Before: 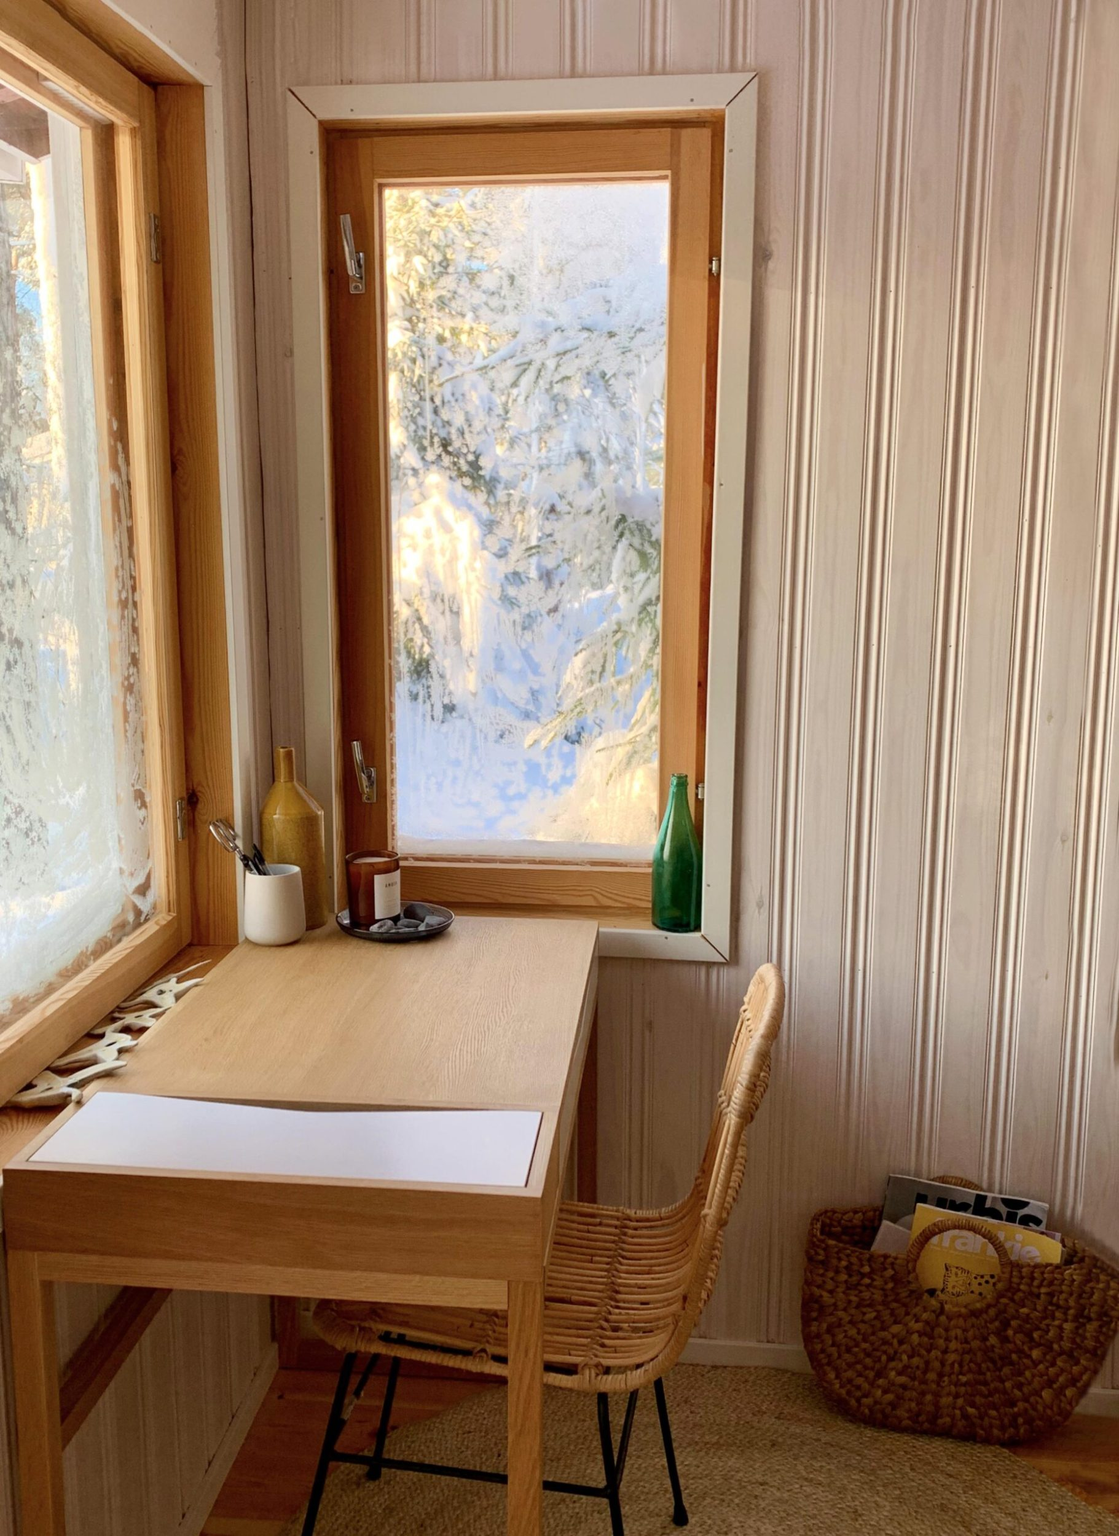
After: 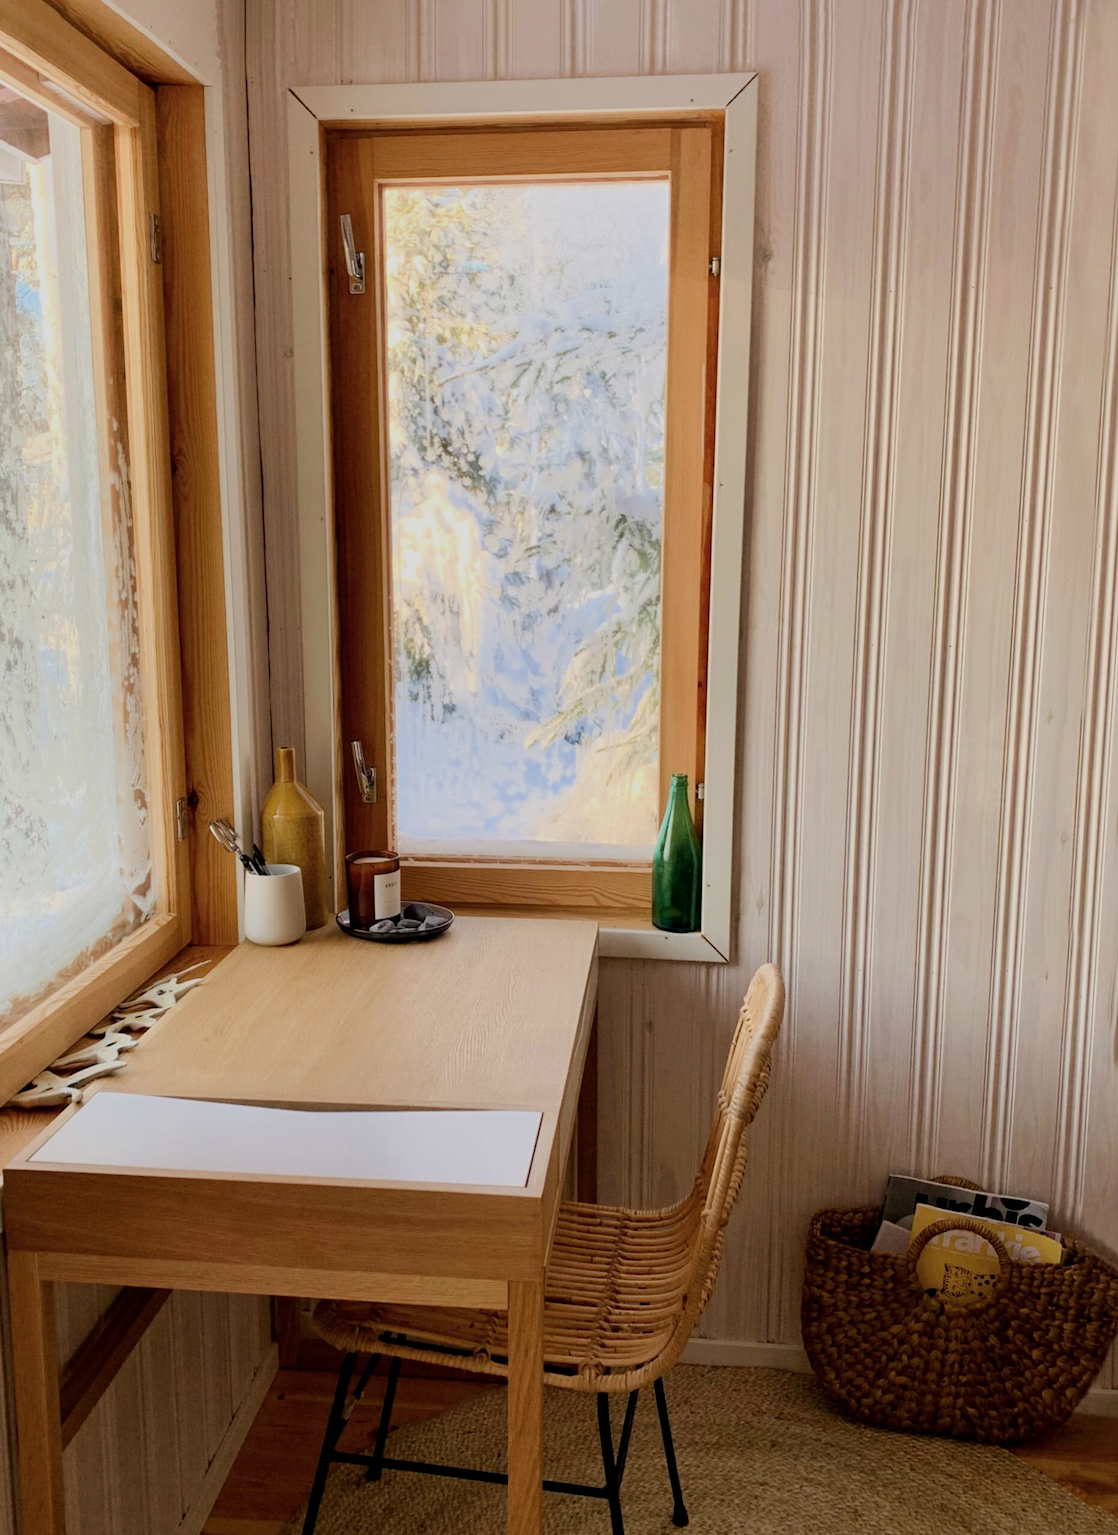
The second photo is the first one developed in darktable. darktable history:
exposure: exposure 0.129 EV, compensate highlight preservation false
filmic rgb: black relative exposure -7.65 EV, white relative exposure 4.56 EV, hardness 3.61, contrast 1.055
